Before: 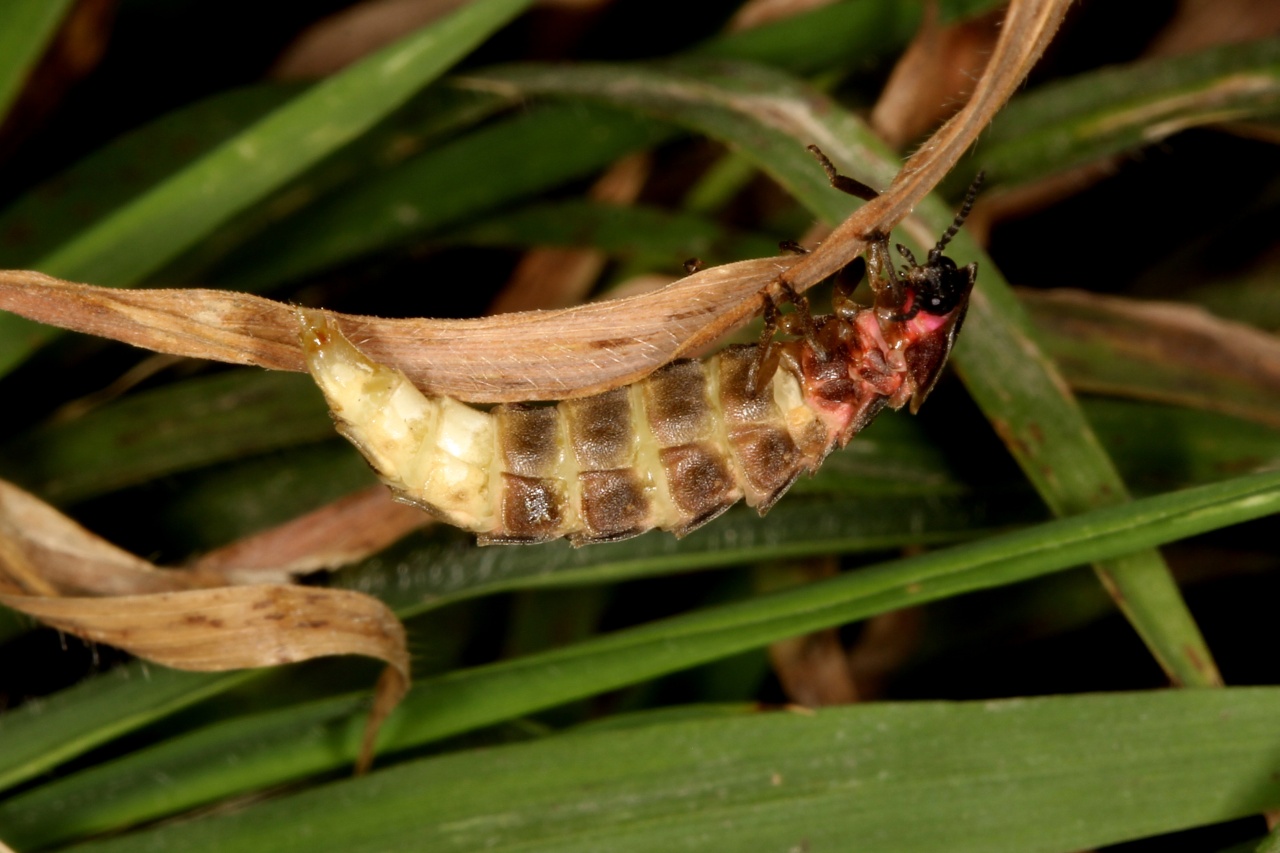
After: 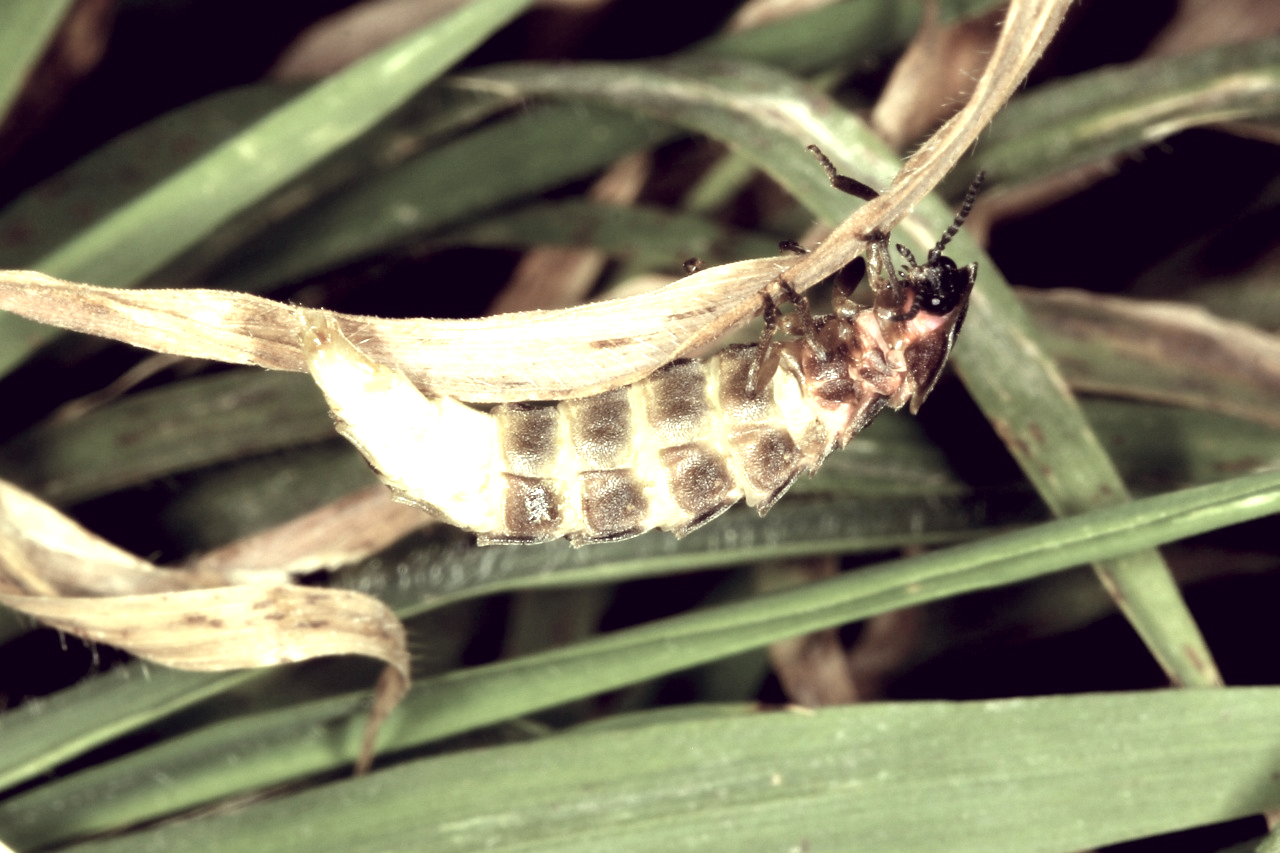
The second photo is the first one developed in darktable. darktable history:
exposure: black level correction 0, exposure 1.684 EV, compensate highlight preservation false
color correction: highlights a* -20.14, highlights b* 20.51, shadows a* 19.28, shadows b* -20.61, saturation 0.391
